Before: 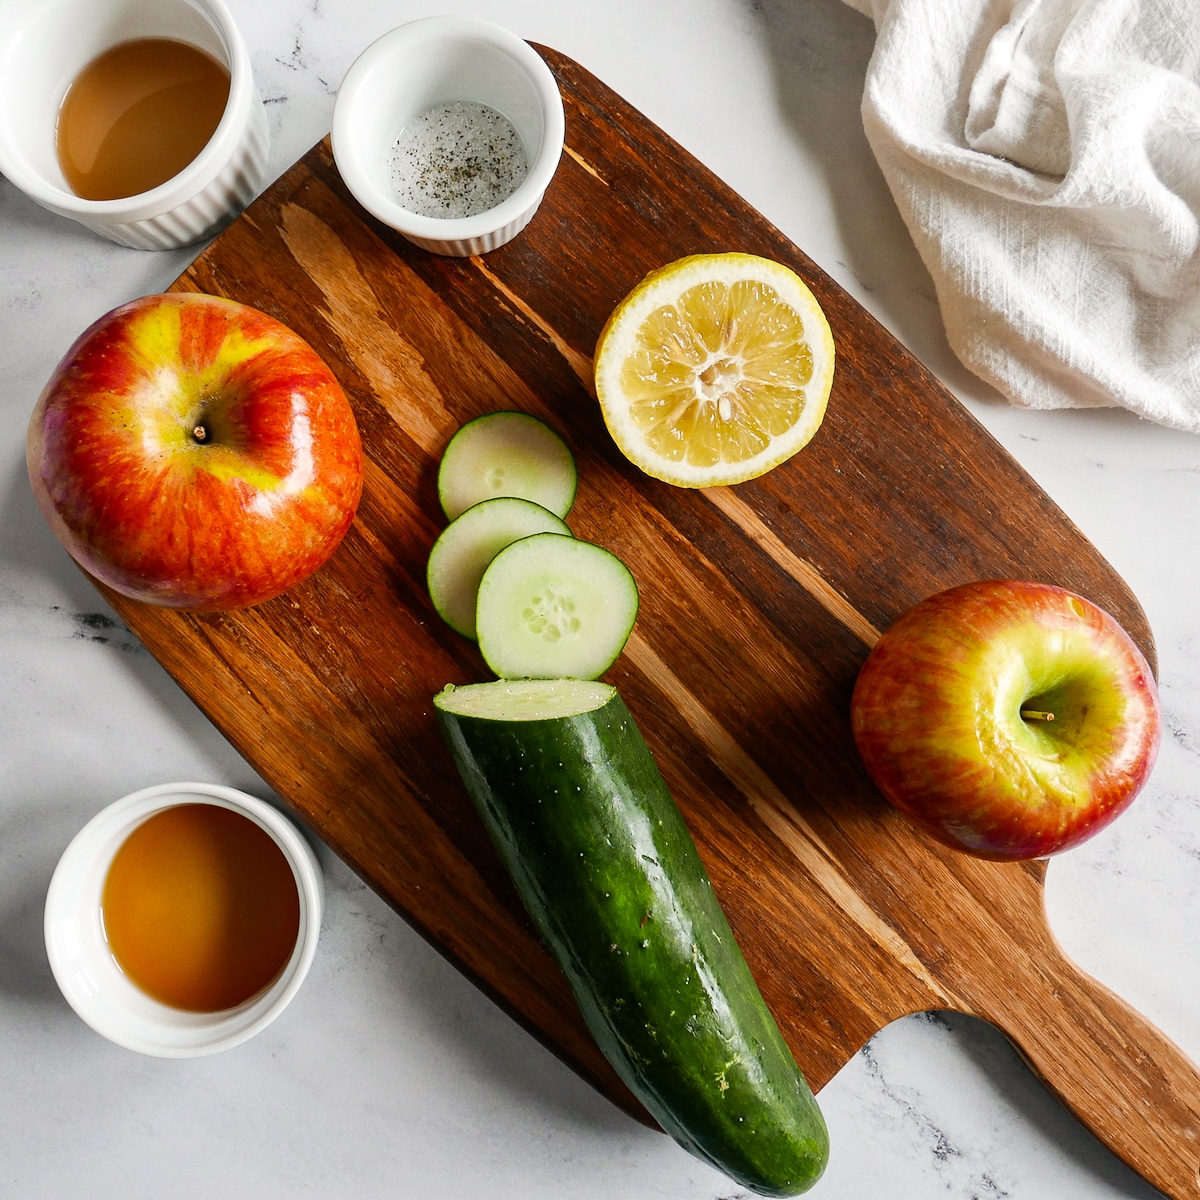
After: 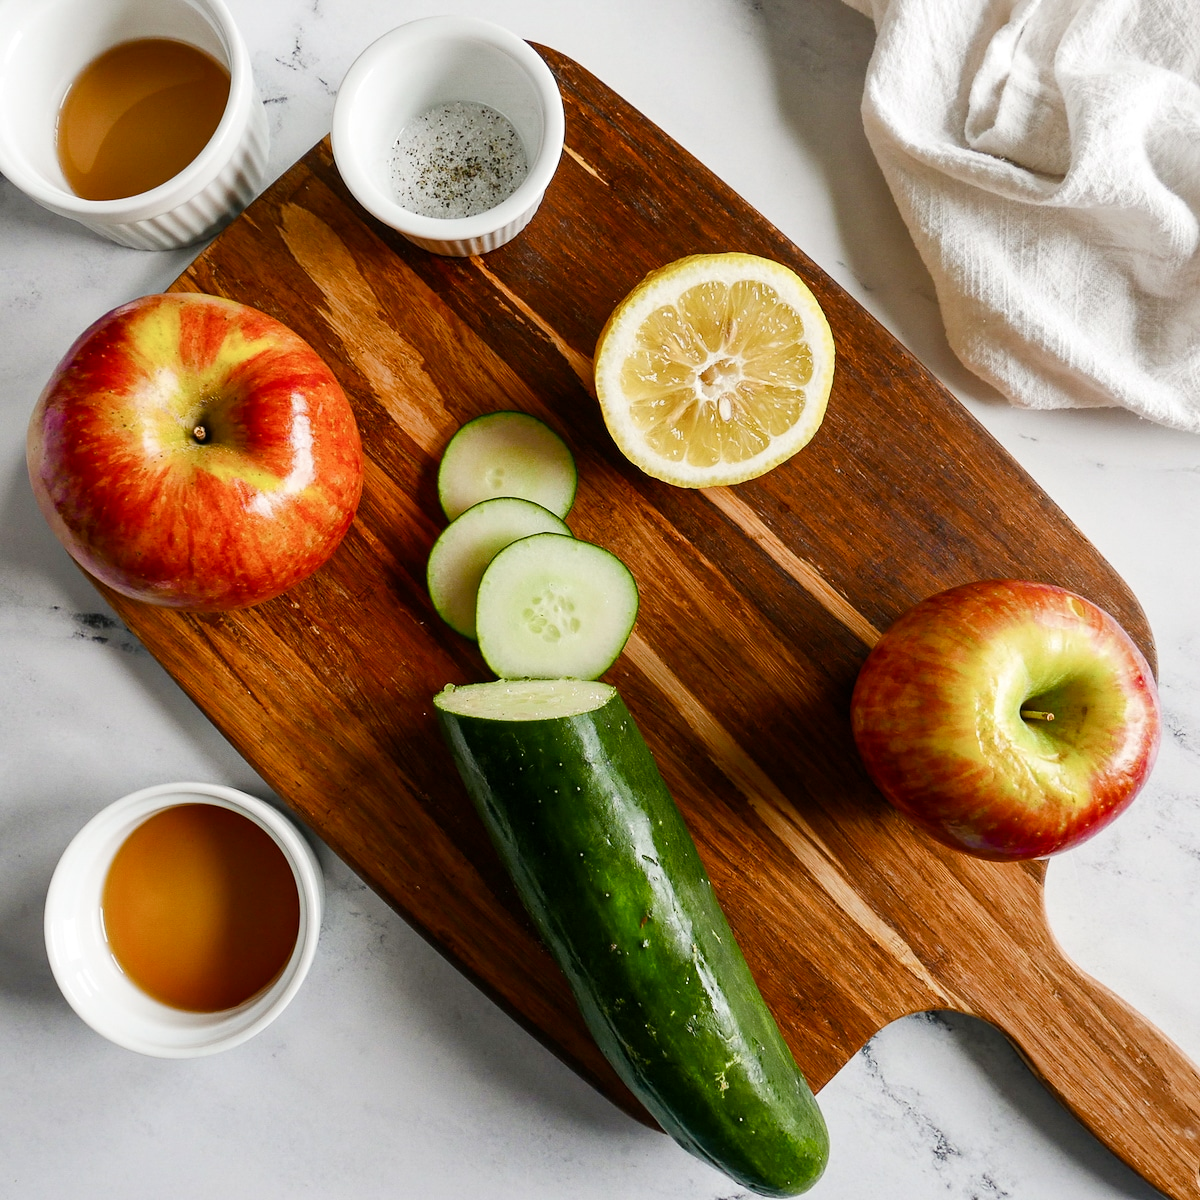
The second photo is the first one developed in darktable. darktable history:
color balance rgb: perceptual saturation grading › global saturation 0.101%, perceptual saturation grading › highlights -18.389%, perceptual saturation grading › mid-tones 7.266%, perceptual saturation grading › shadows 28.216%, global vibrance 9.996%
